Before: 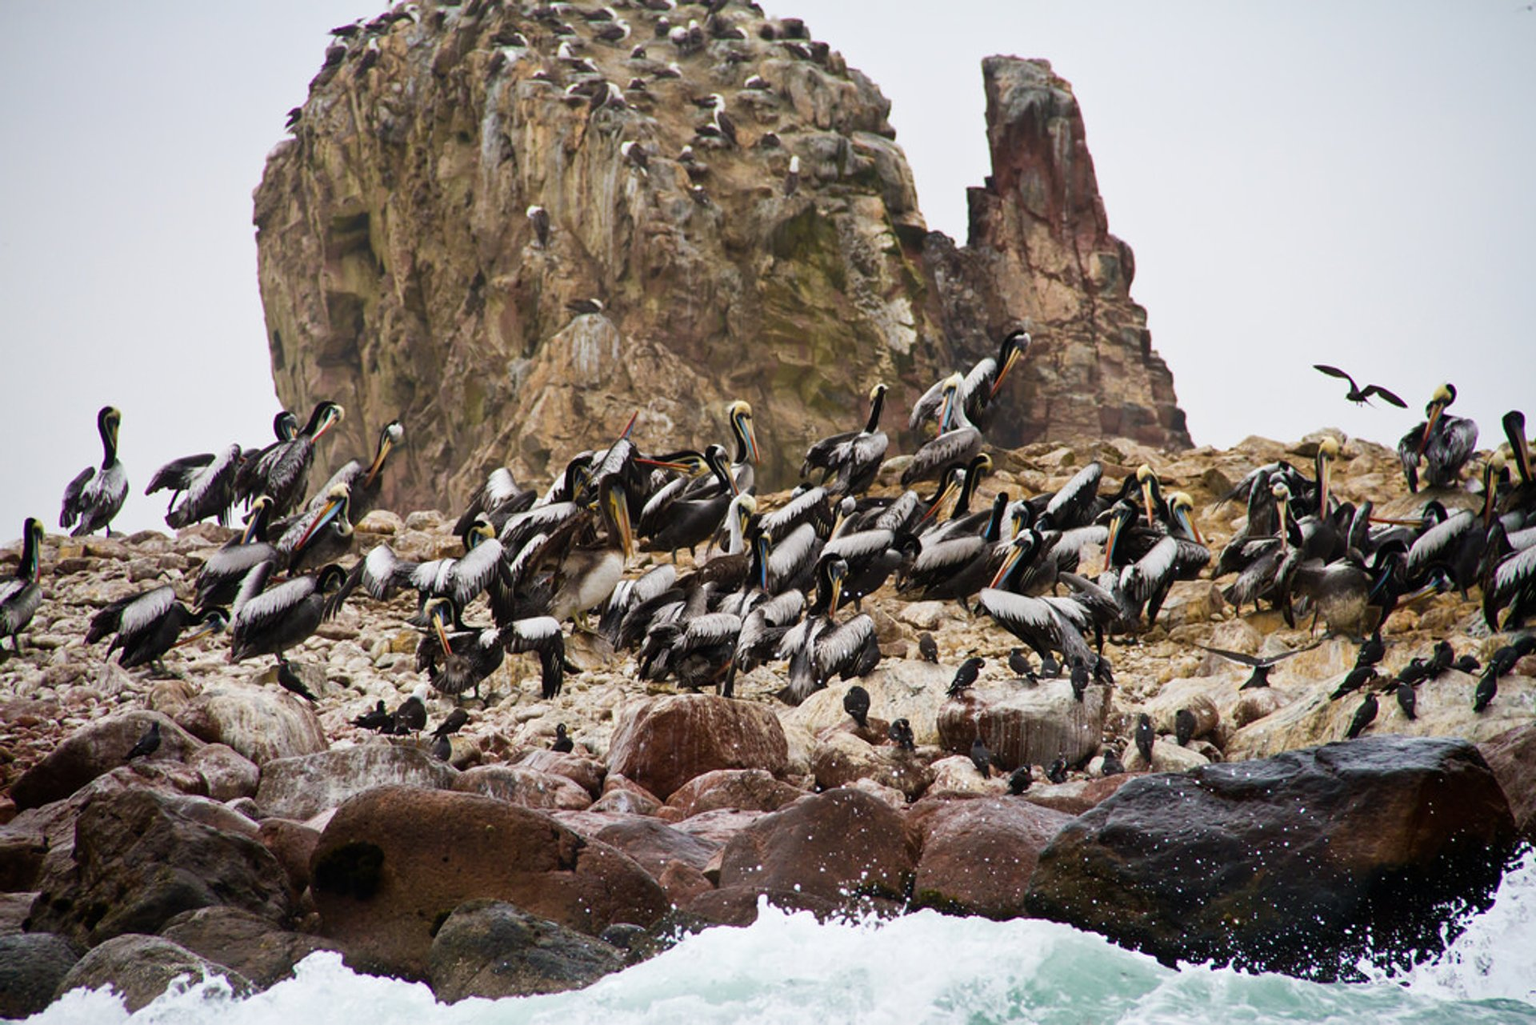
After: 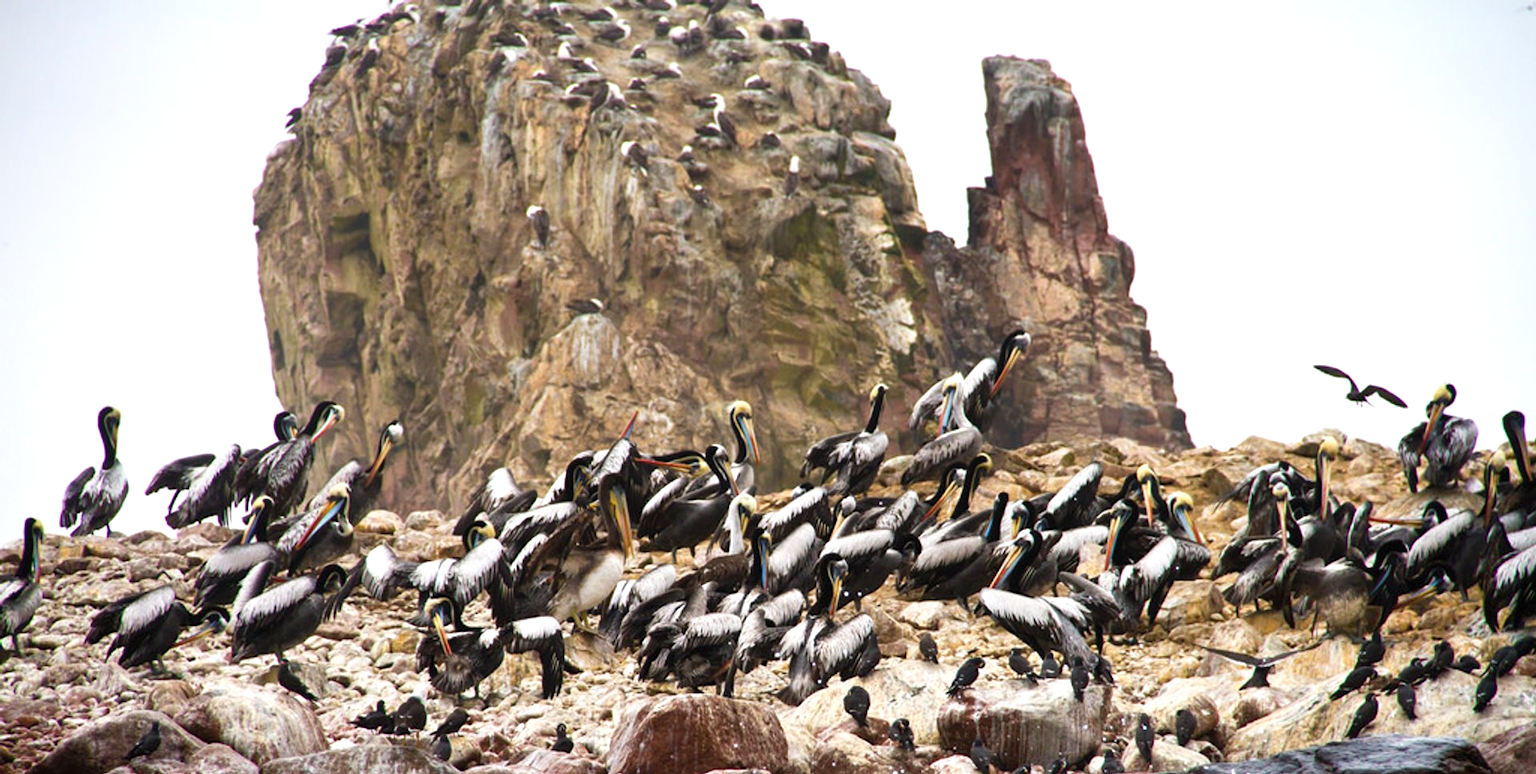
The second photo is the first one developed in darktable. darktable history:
exposure: exposure 0.563 EV, compensate highlight preservation false
crop: bottom 24.426%
